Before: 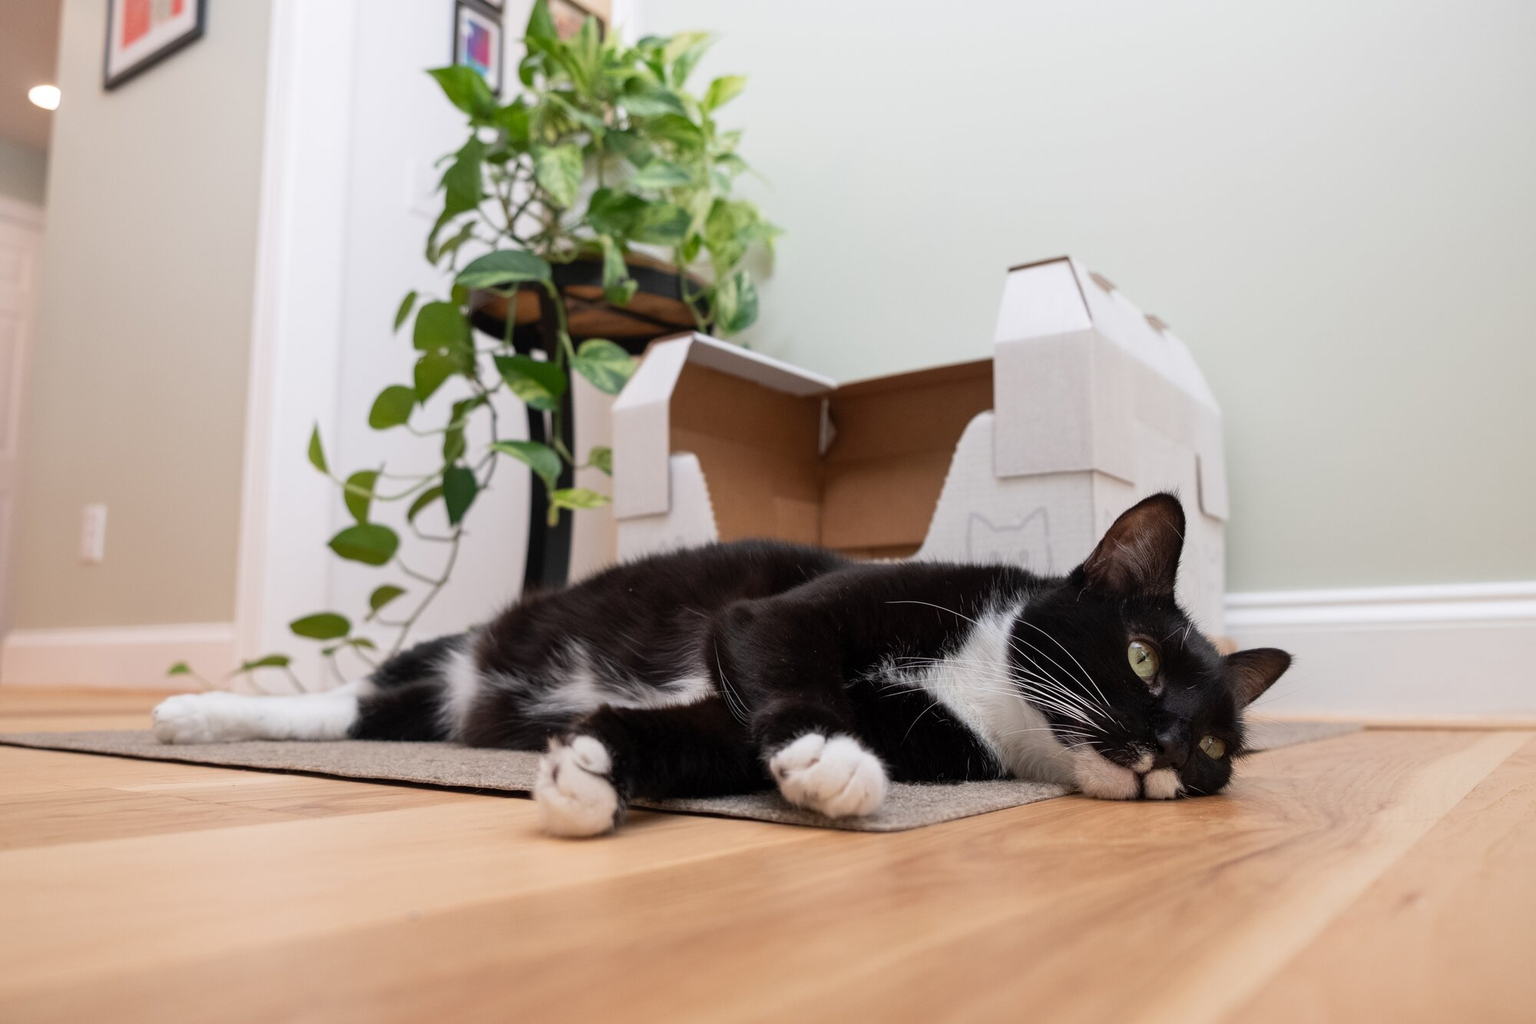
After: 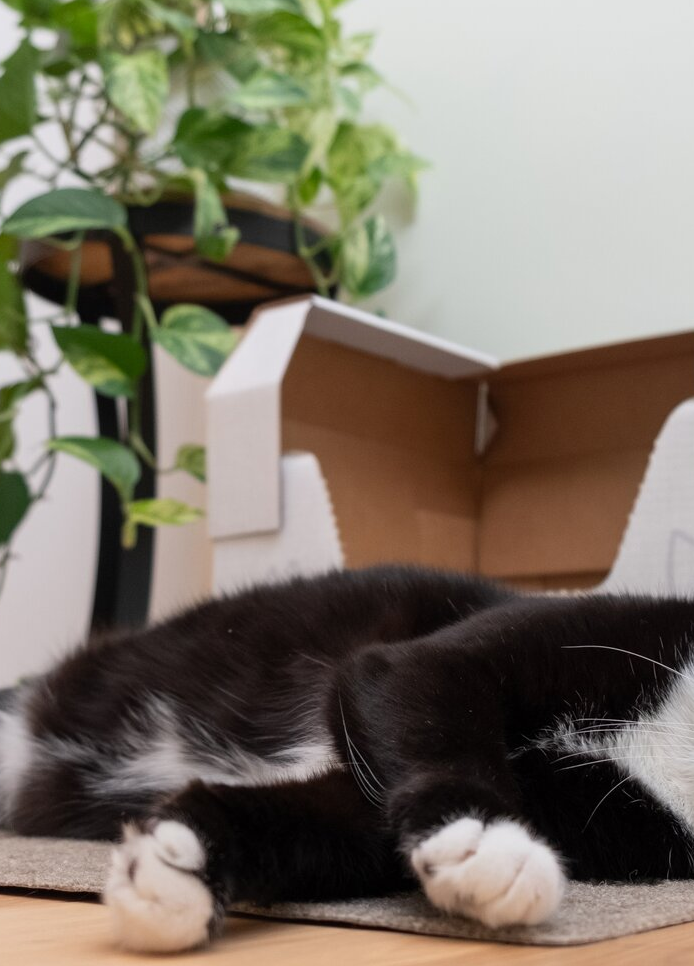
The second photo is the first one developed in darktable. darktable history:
crop and rotate: left 29.569%, top 10.279%, right 35.73%, bottom 17.219%
